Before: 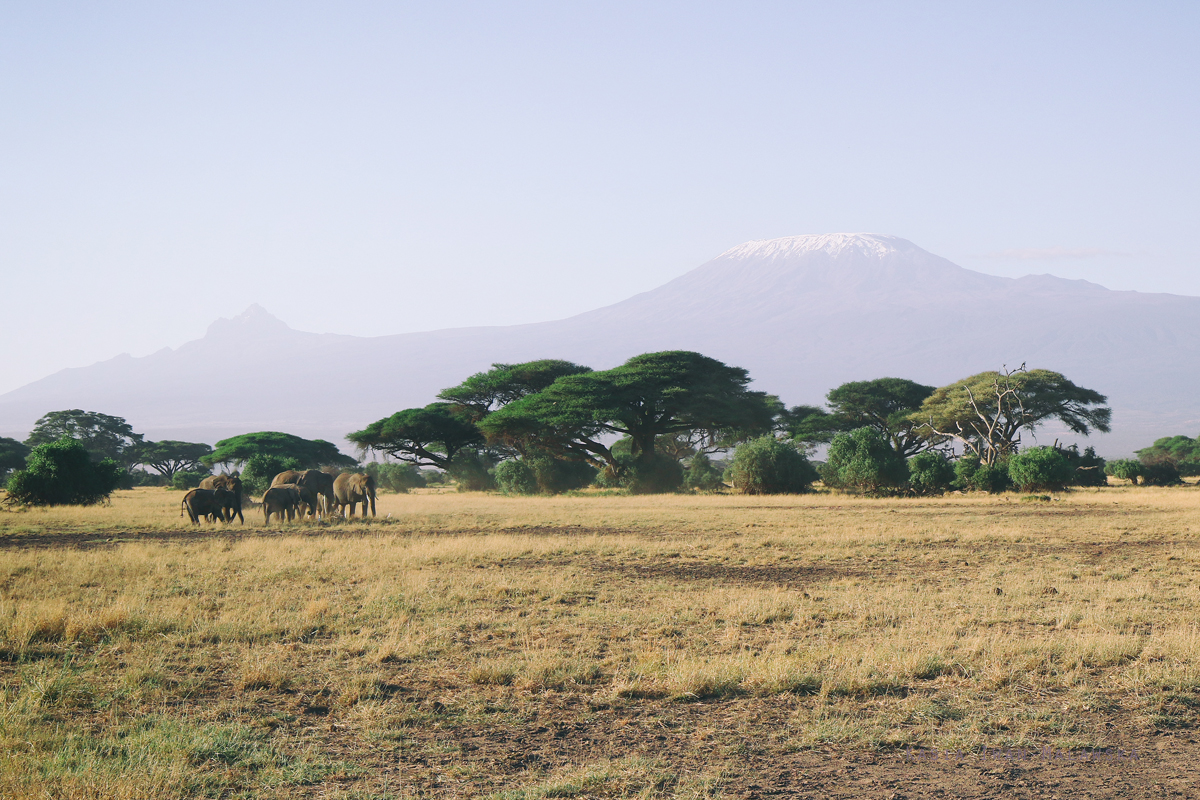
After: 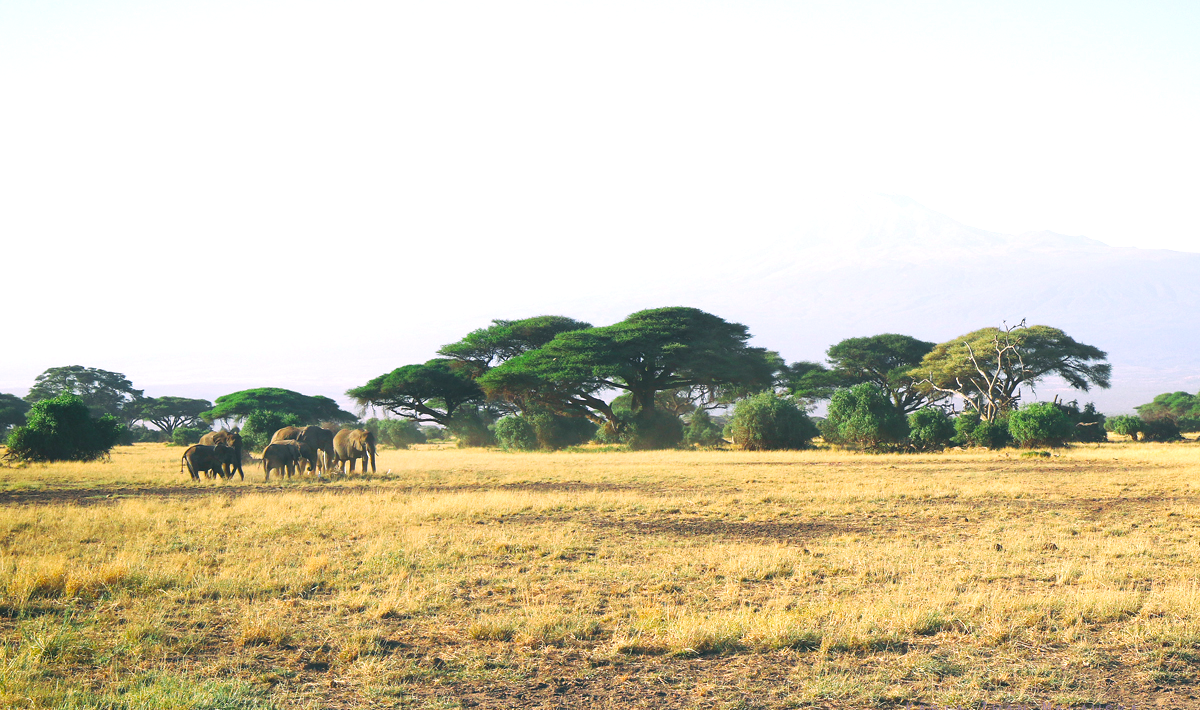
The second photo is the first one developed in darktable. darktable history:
color balance: output saturation 120%
crop and rotate: top 5.609%, bottom 5.609%
exposure: black level correction 0, exposure 0.7 EV, compensate exposure bias true, compensate highlight preservation false
